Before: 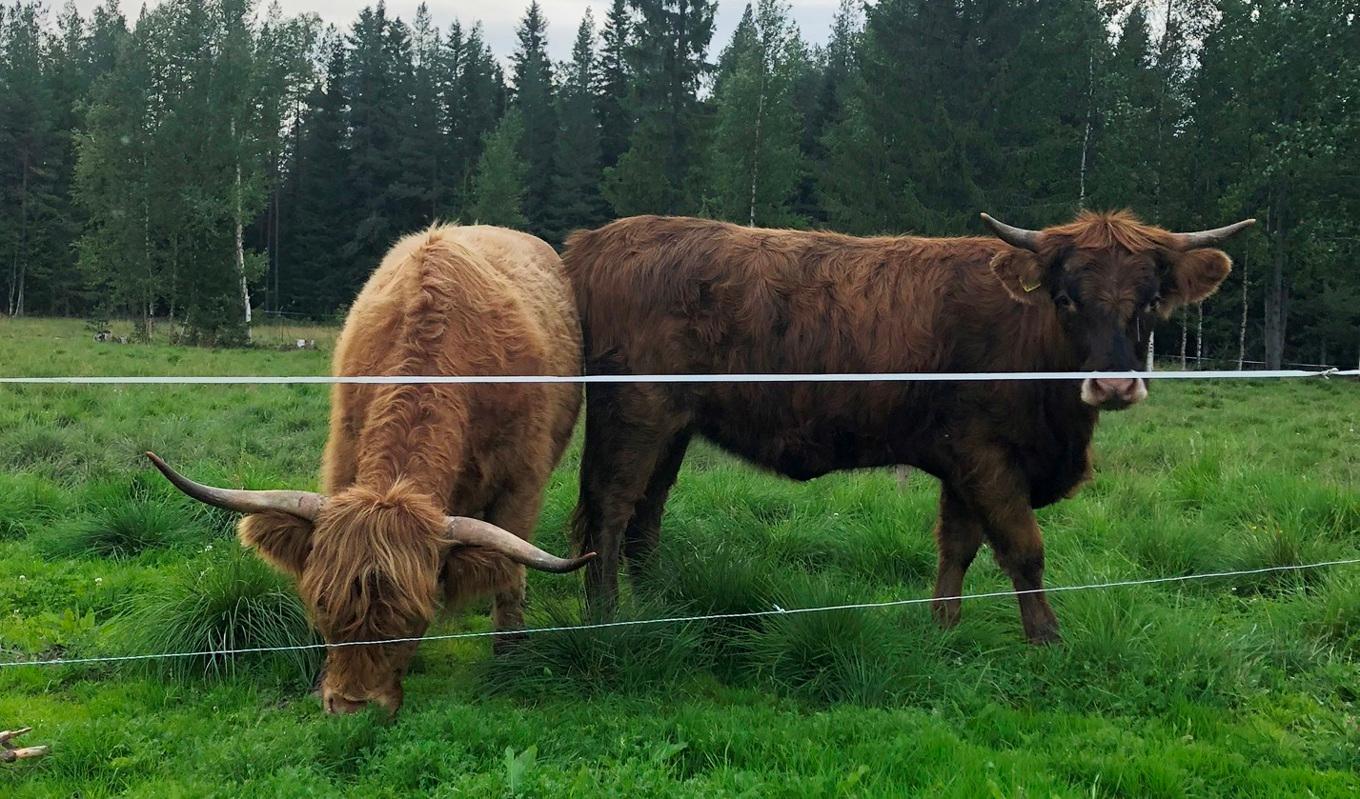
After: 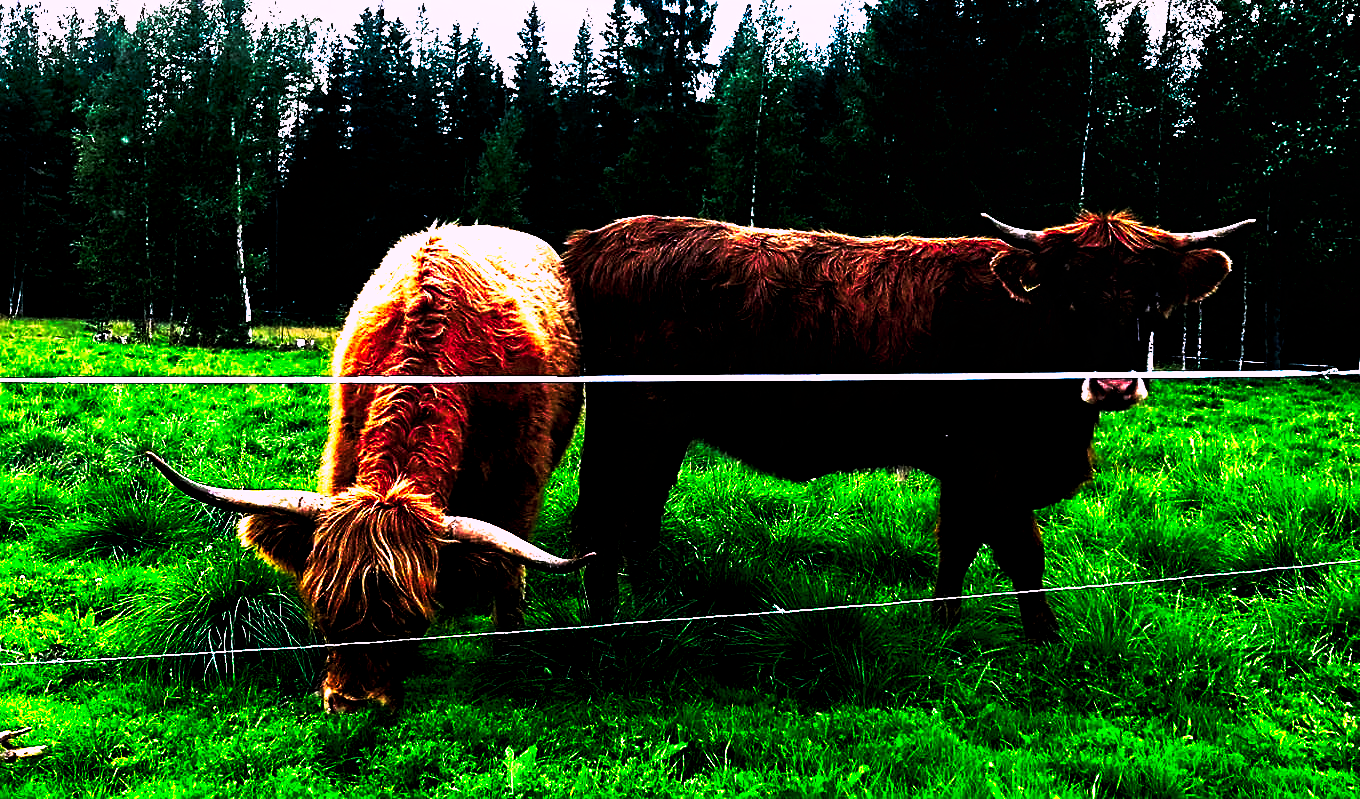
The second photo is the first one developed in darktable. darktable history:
color correction: highlights a* 15.03, highlights b* -25.07
local contrast: highlights 100%, shadows 100%, detail 120%, midtone range 0.2
tone curve: curves: ch0 [(0, 0) (0.003, 0.001) (0.011, 0.003) (0.025, 0.003) (0.044, 0.003) (0.069, 0.003) (0.1, 0.006) (0.136, 0.007) (0.177, 0.009) (0.224, 0.007) (0.277, 0.026) (0.335, 0.126) (0.399, 0.254) (0.468, 0.493) (0.543, 0.892) (0.623, 0.984) (0.709, 0.979) (0.801, 0.979) (0.898, 0.982) (1, 1)], preserve colors none
sharpen: on, module defaults
